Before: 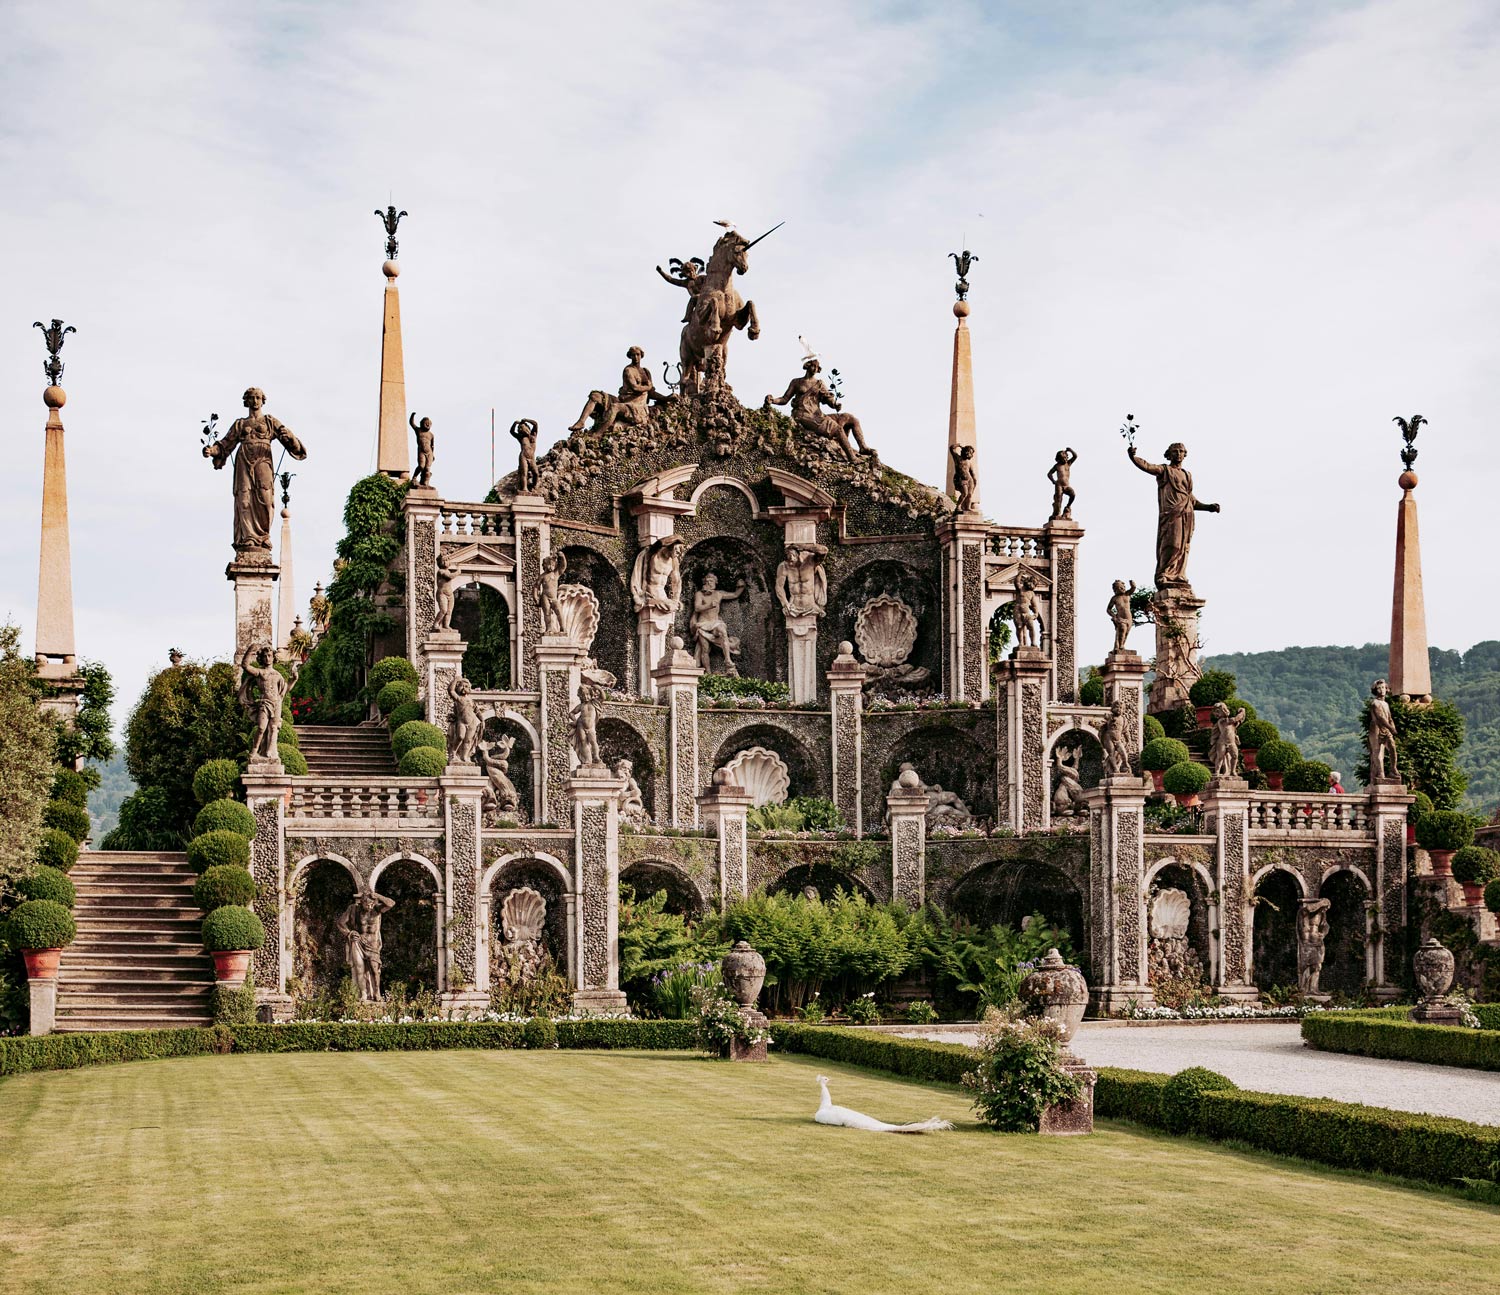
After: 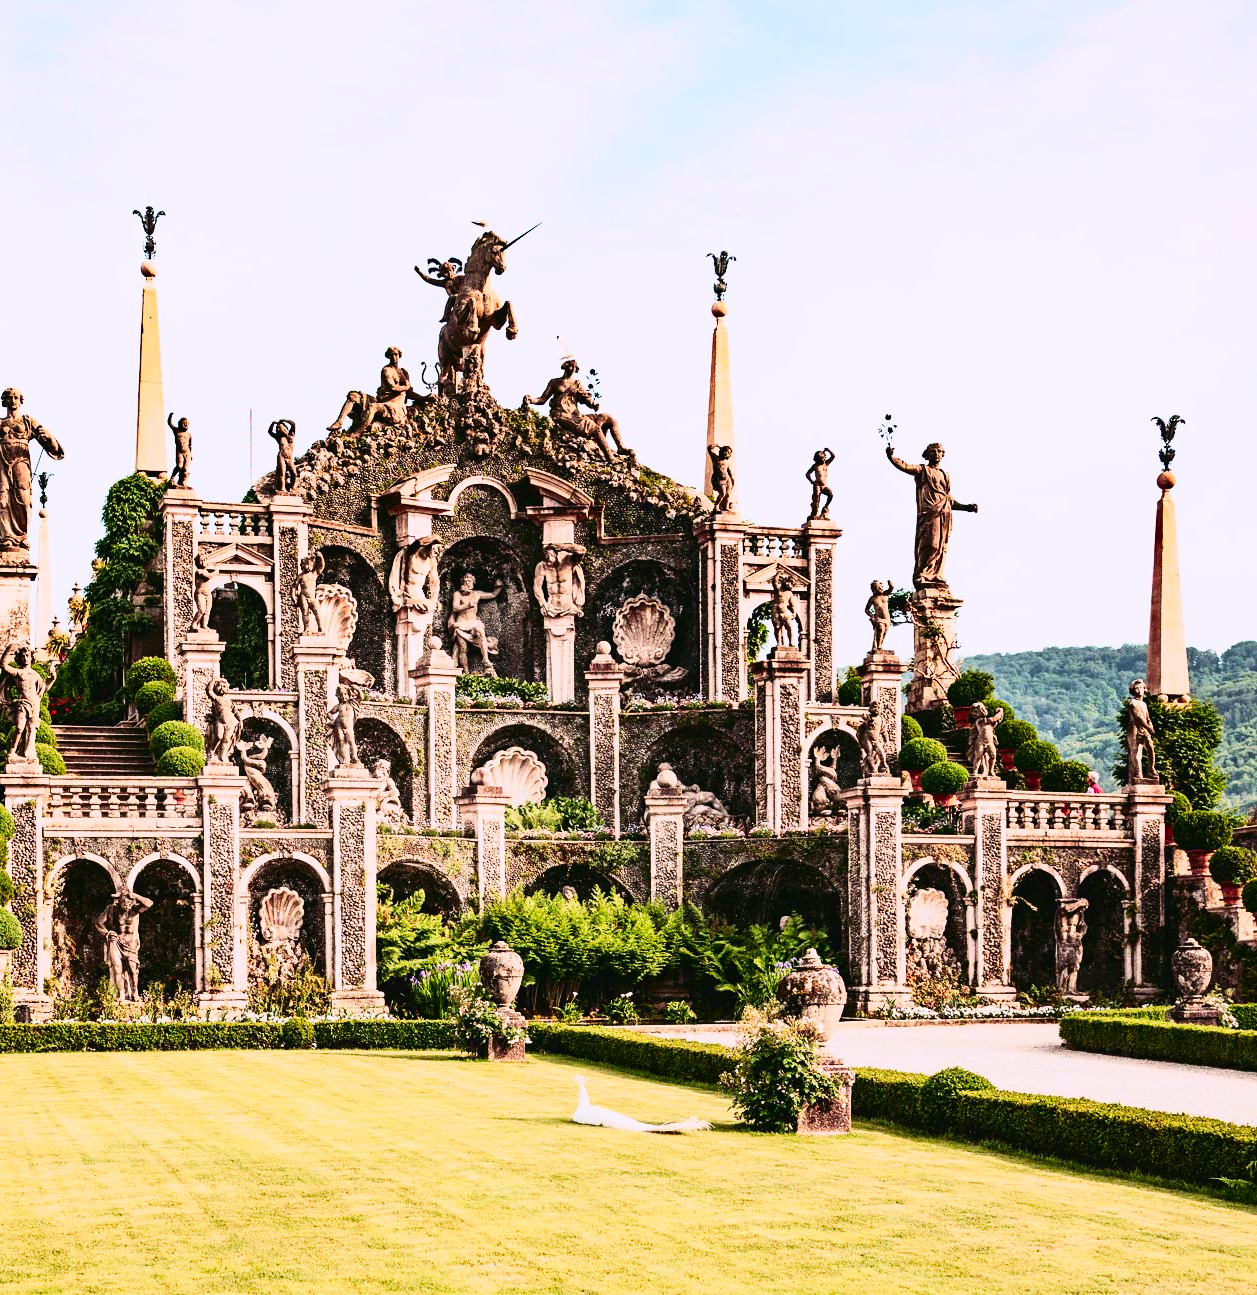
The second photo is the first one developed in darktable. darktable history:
color balance rgb: shadows lift › luminance -20%, power › hue 72.24°, highlights gain › luminance 15%, global offset › hue 171.6°, perceptual saturation grading › global saturation 14.09%, perceptual saturation grading › highlights -25%, perceptual saturation grading › shadows 25%, global vibrance 25%, contrast 10%
tone curve: curves: ch0 [(0, 0.026) (0.146, 0.158) (0.272, 0.34) (0.434, 0.625) (0.676, 0.871) (0.994, 0.955)], color space Lab, linked channels, preserve colors none
crop: left 16.145%
color calibration: illuminant custom, x 0.348, y 0.366, temperature 4940.58 K
white balance: emerald 1
